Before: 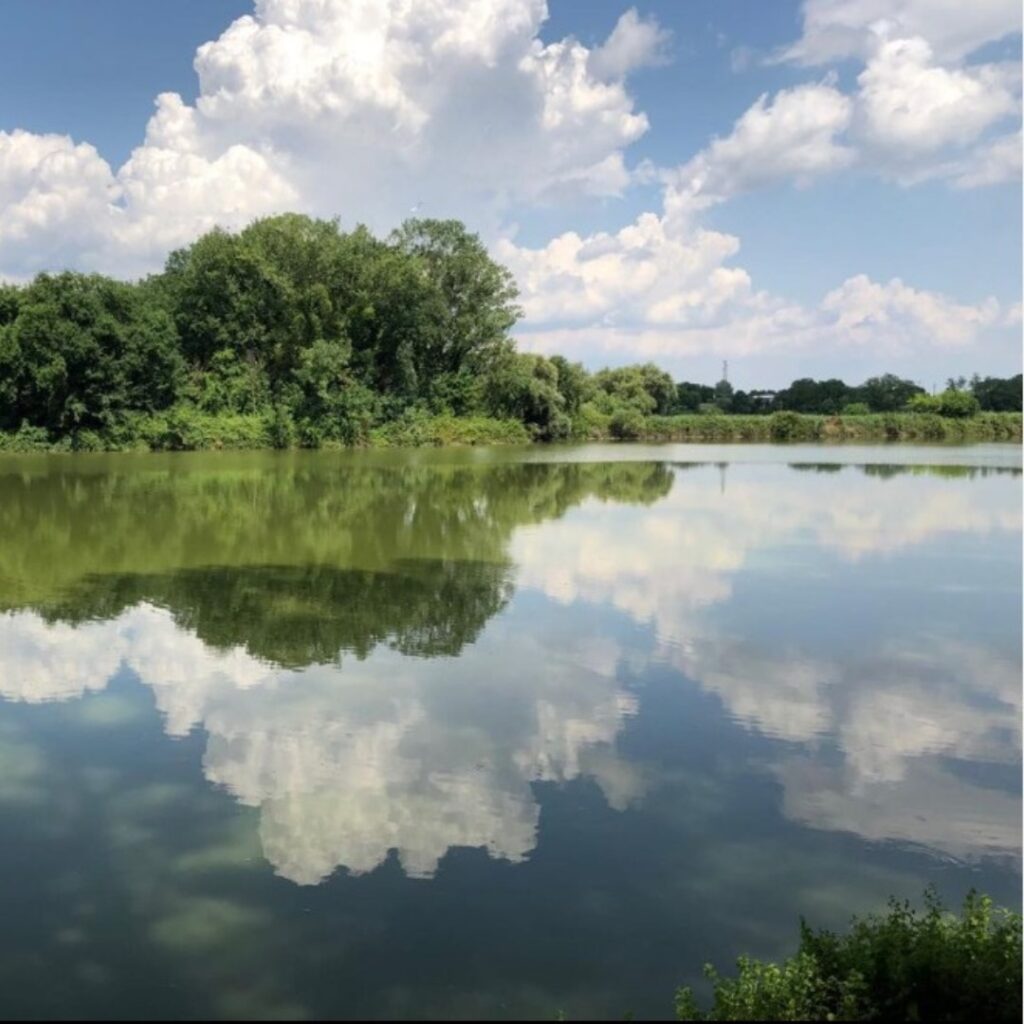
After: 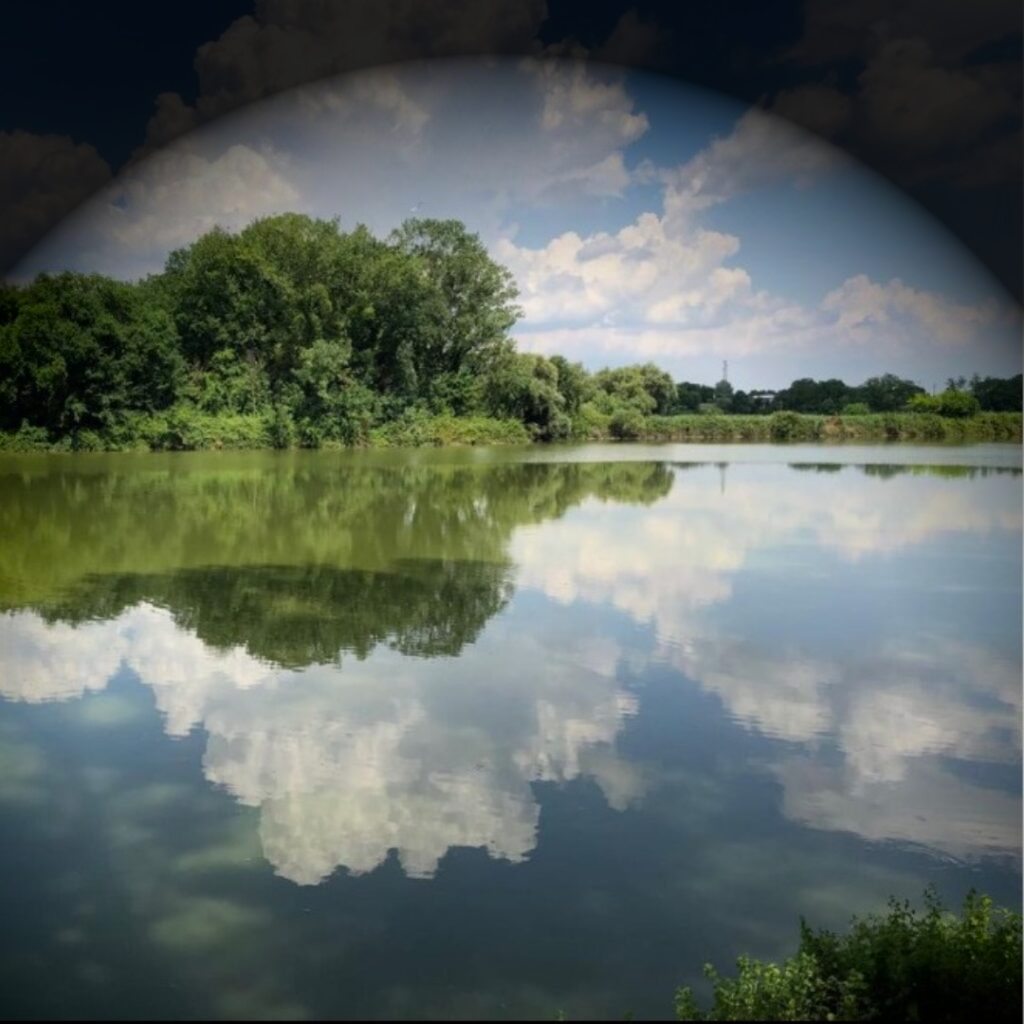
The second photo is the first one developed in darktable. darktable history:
vignetting: brightness -0.983, saturation 0.493, center (-0.023, 0.403)
